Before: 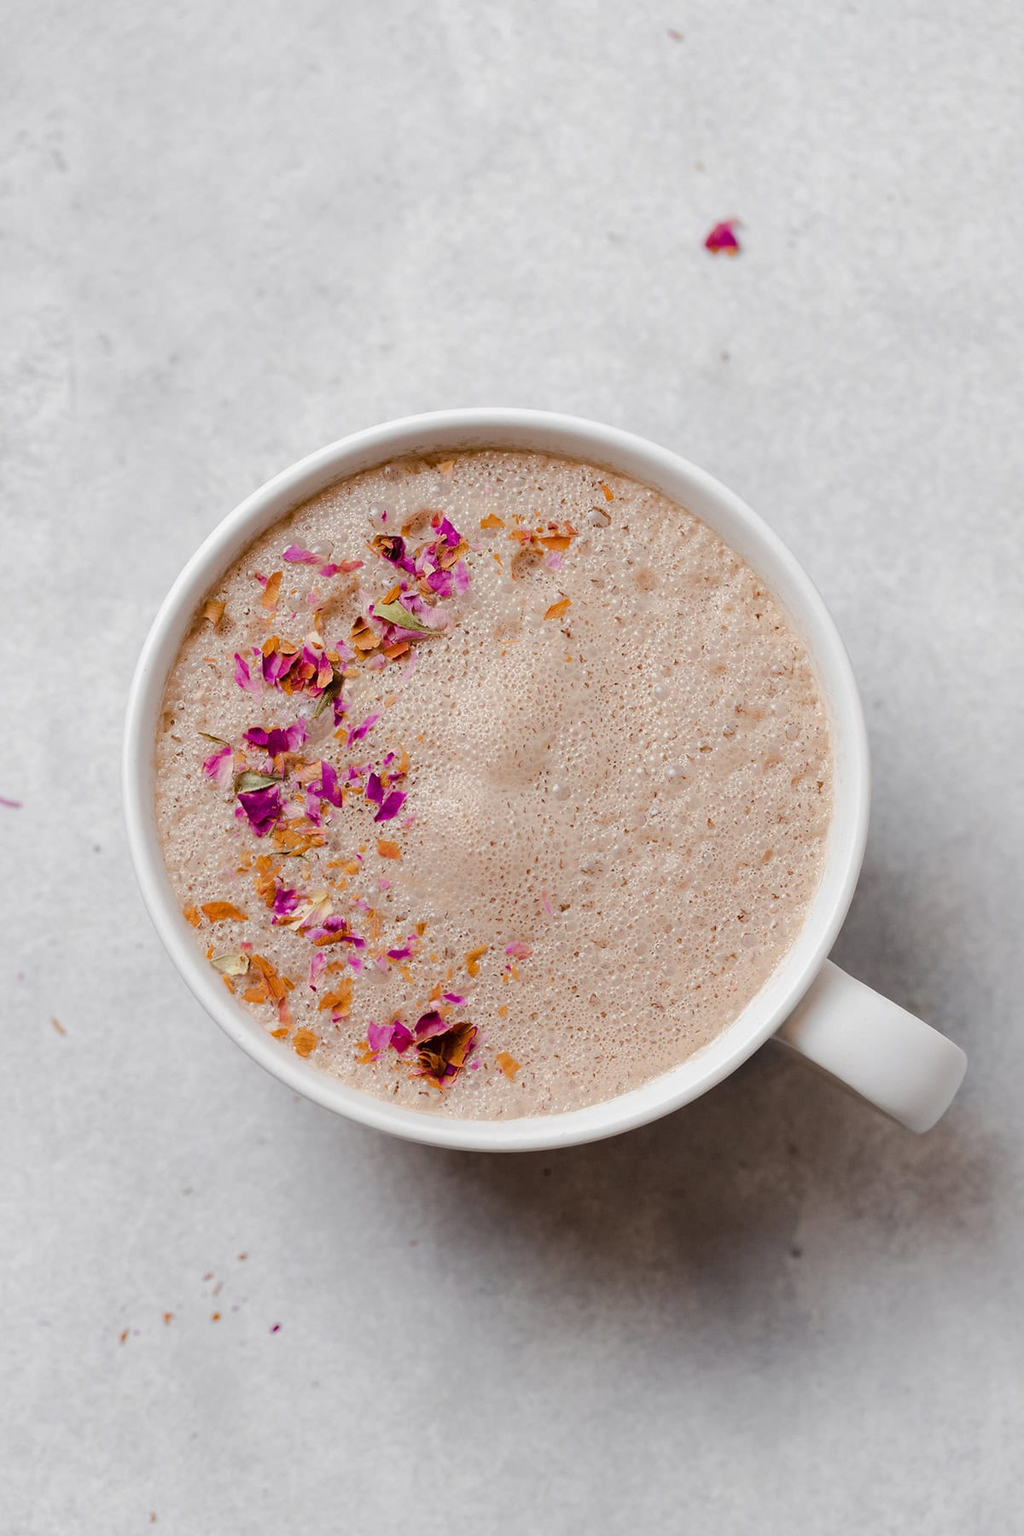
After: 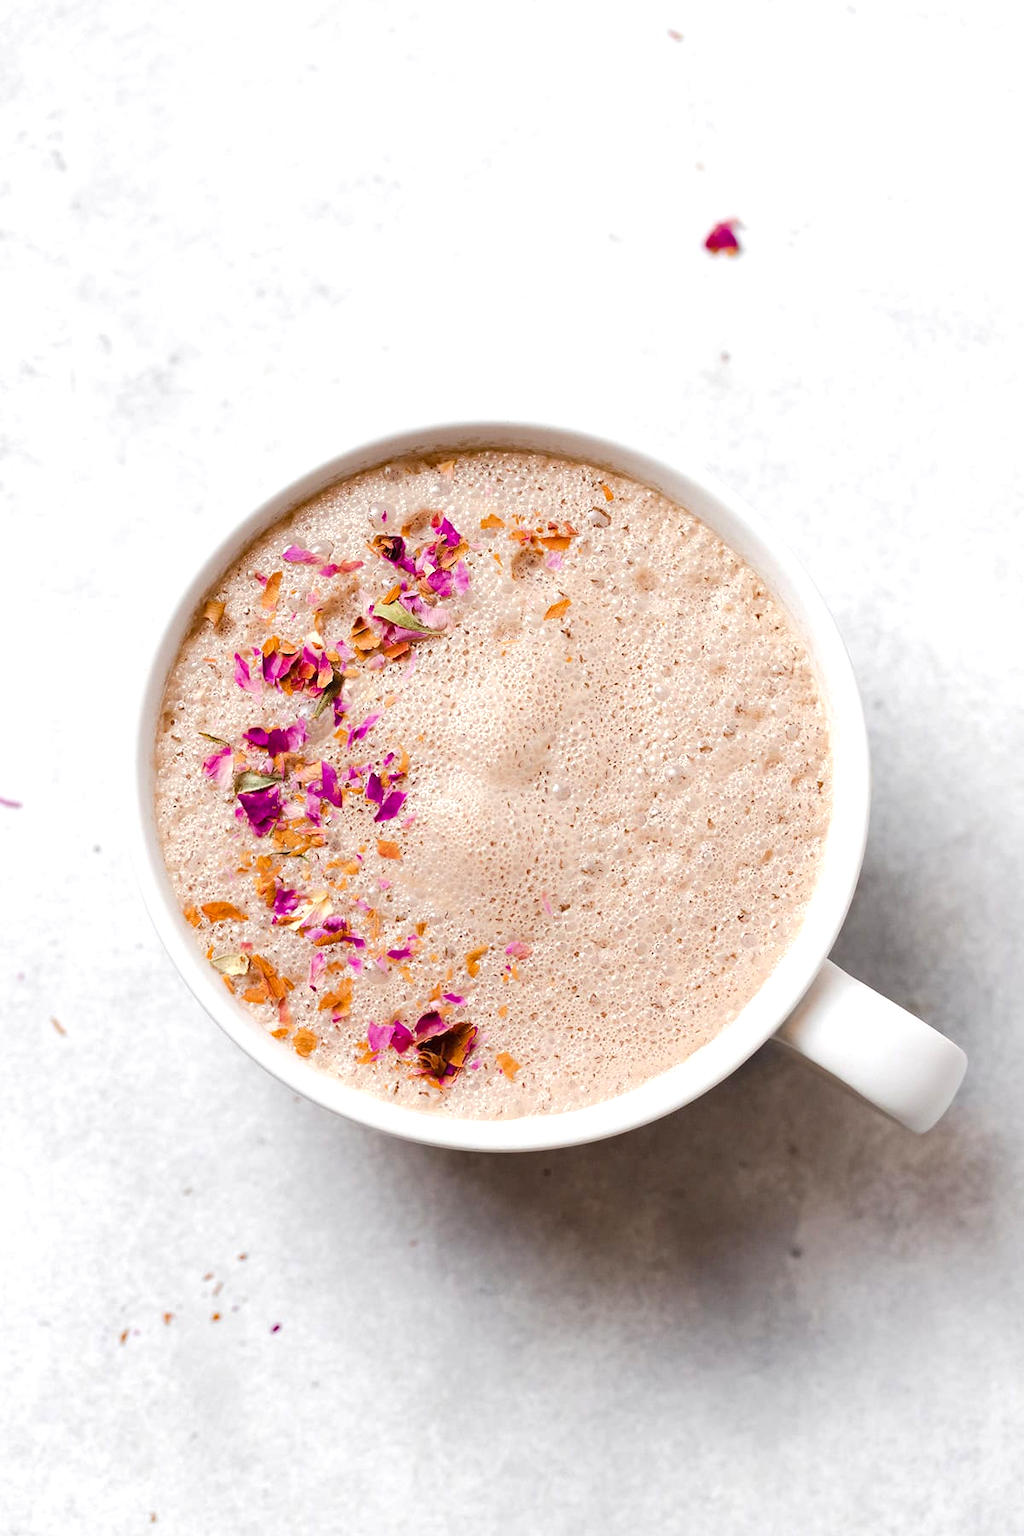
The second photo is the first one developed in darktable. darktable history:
exposure: black level correction 0, exposure 0.696 EV, compensate highlight preservation false
shadows and highlights: shadows 74.83, highlights -23.94, highlights color adjustment 56.56%, soften with gaussian
